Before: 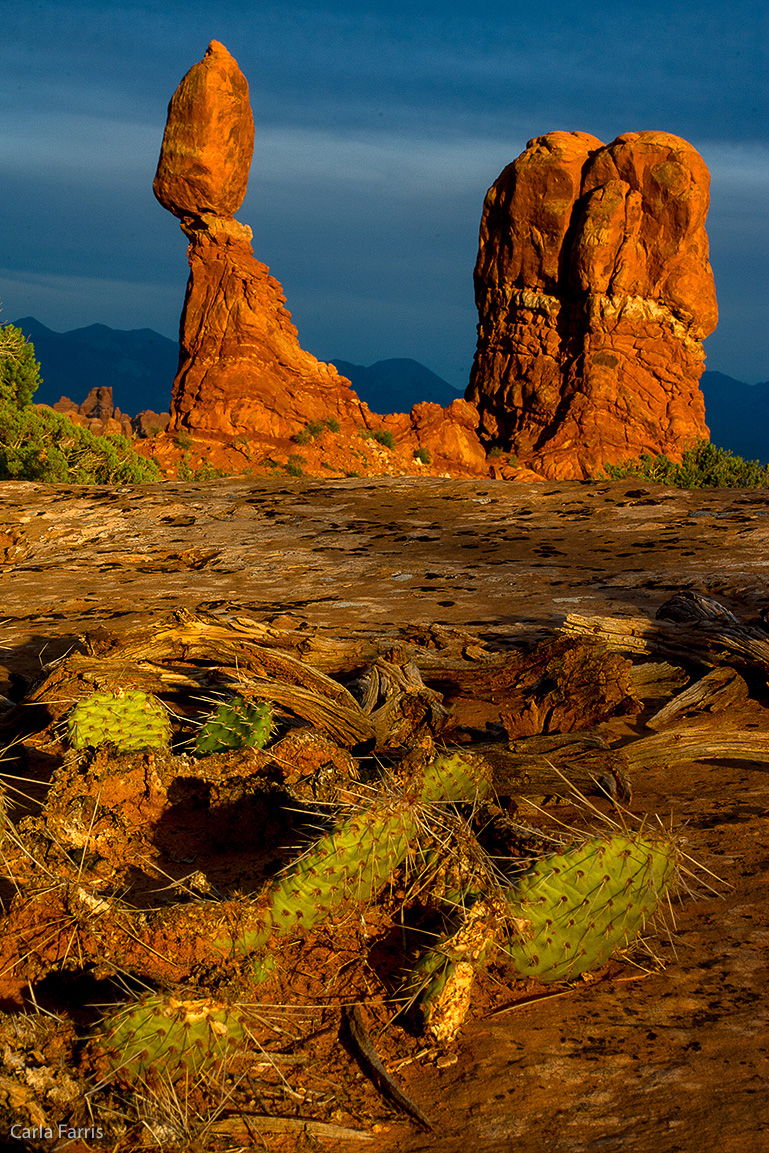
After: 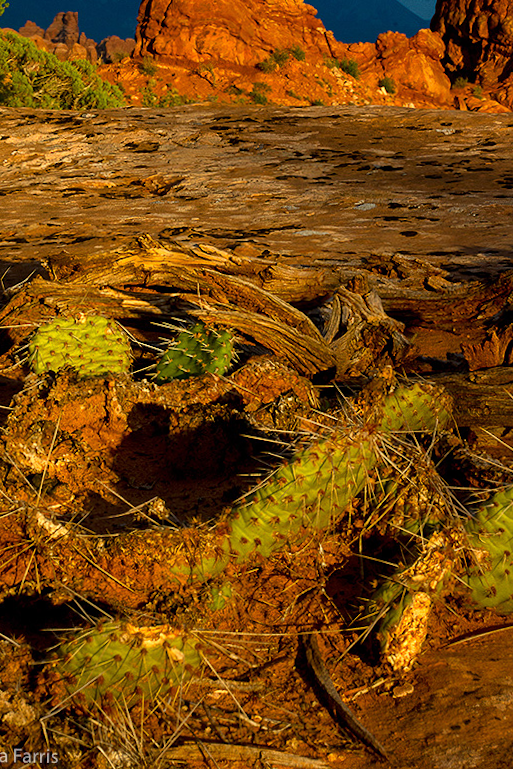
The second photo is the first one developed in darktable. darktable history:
crop and rotate: angle -0.82°, left 3.85%, top 31.828%, right 27.992%
white balance: emerald 1
